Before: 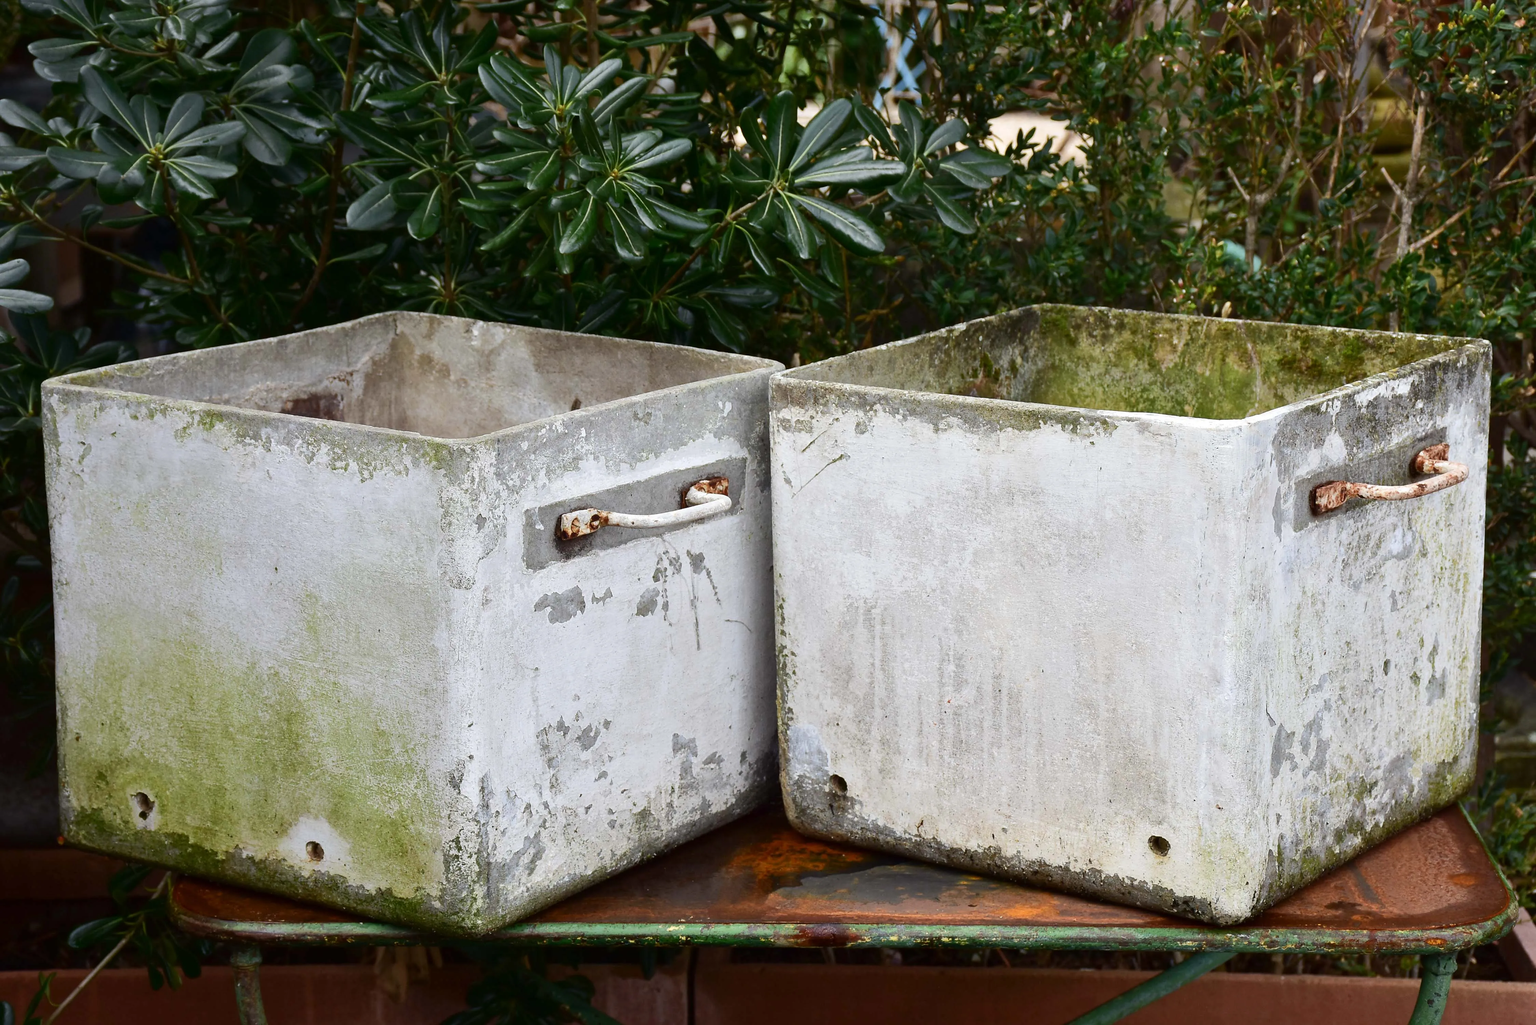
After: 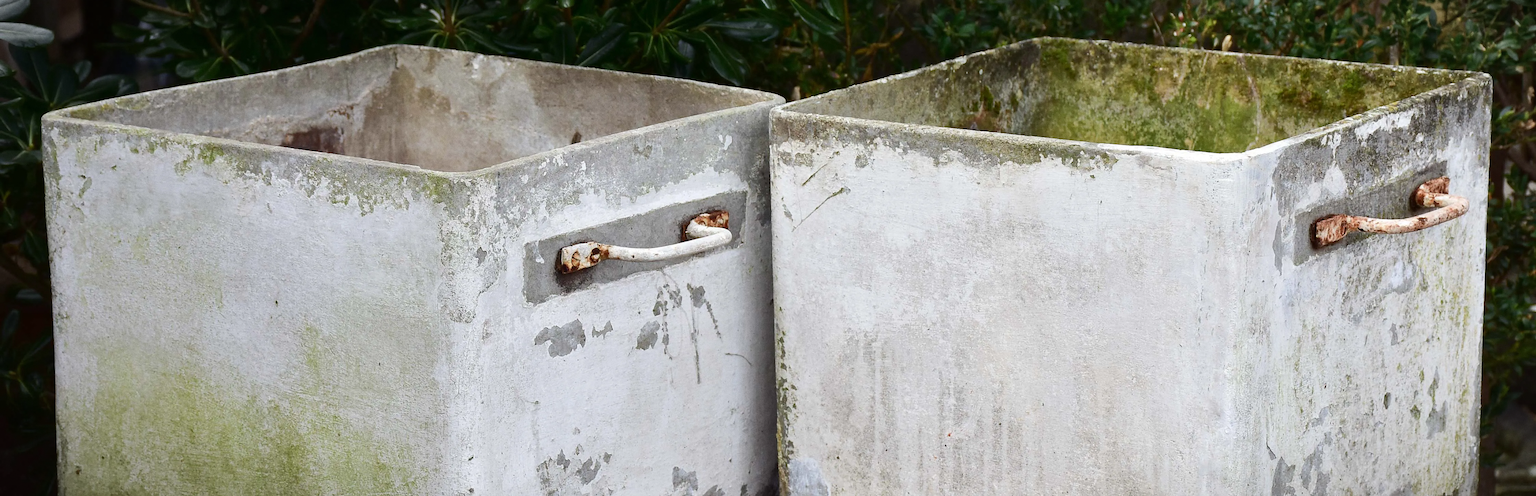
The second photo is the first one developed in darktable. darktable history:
crop and rotate: top 26.056%, bottom 25.543%
vignetting: fall-off start 100%, fall-off radius 64.94%, automatic ratio true, unbound false
grain: coarseness 0.09 ISO
